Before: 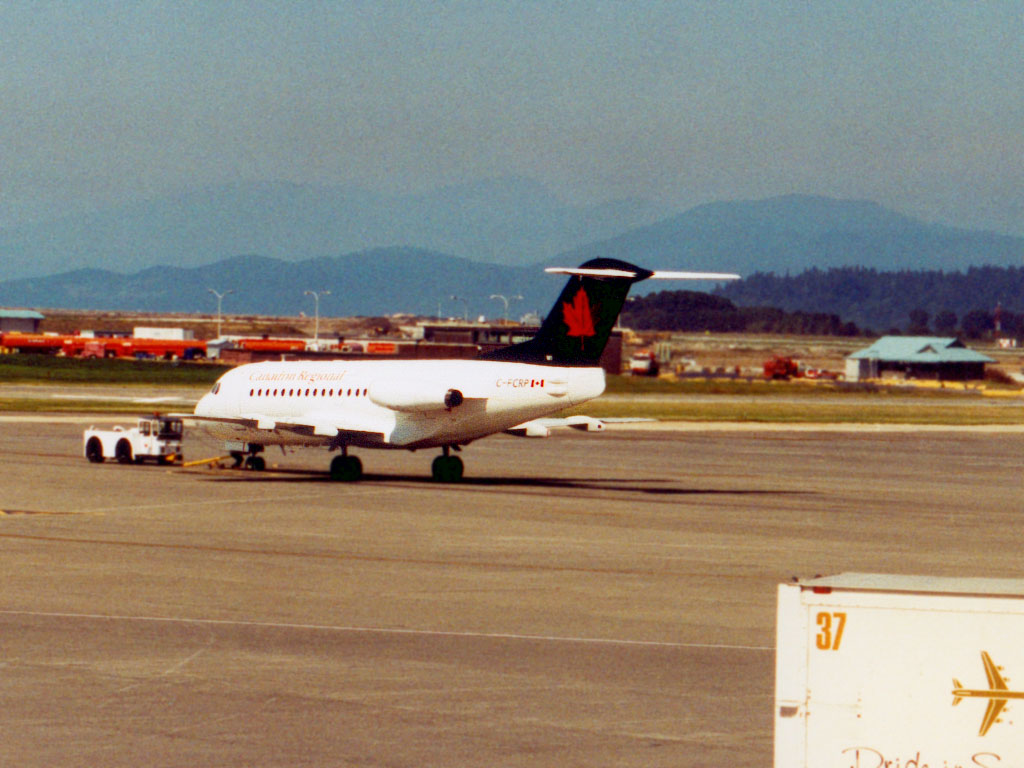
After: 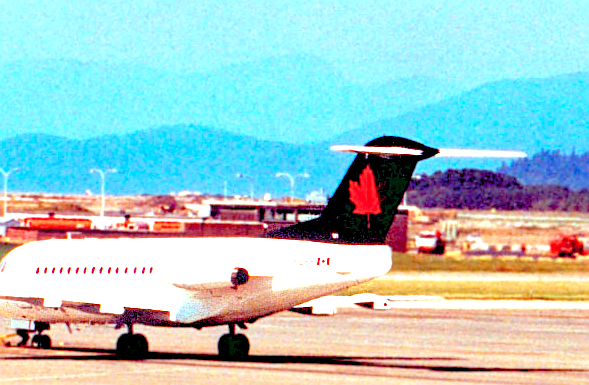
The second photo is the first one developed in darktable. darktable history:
exposure: black level correction 0, exposure 1 EV, compensate exposure bias true, compensate highlight preservation false
color correction: highlights a* -8.94, highlights b* -23.66
sharpen: on, module defaults
crop: left 20.959%, top 15.931%, right 21.517%, bottom 33.859%
levels: levels [0.036, 0.364, 0.827]
haze removal: compatibility mode true, adaptive false
